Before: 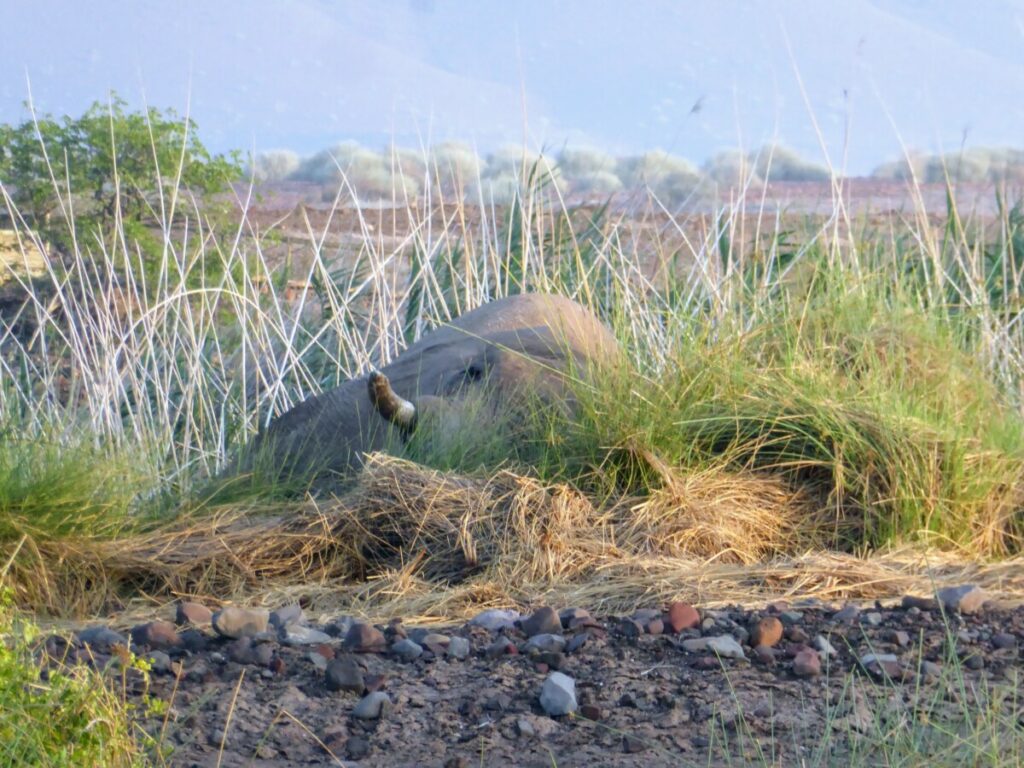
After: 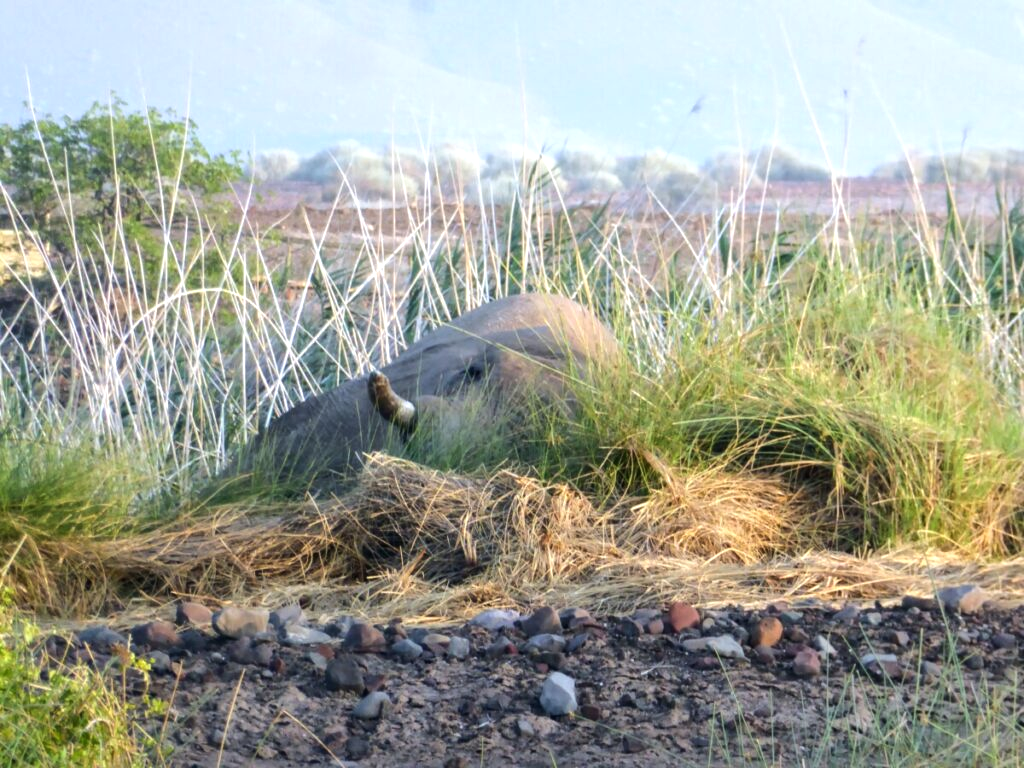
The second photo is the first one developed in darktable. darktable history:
tone equalizer: -8 EV -0.394 EV, -7 EV -0.401 EV, -6 EV -0.298 EV, -5 EV -0.233 EV, -3 EV 0.233 EV, -2 EV 0.331 EV, -1 EV 0.414 EV, +0 EV 0.398 EV, edges refinement/feathering 500, mask exposure compensation -1.57 EV, preserve details no
